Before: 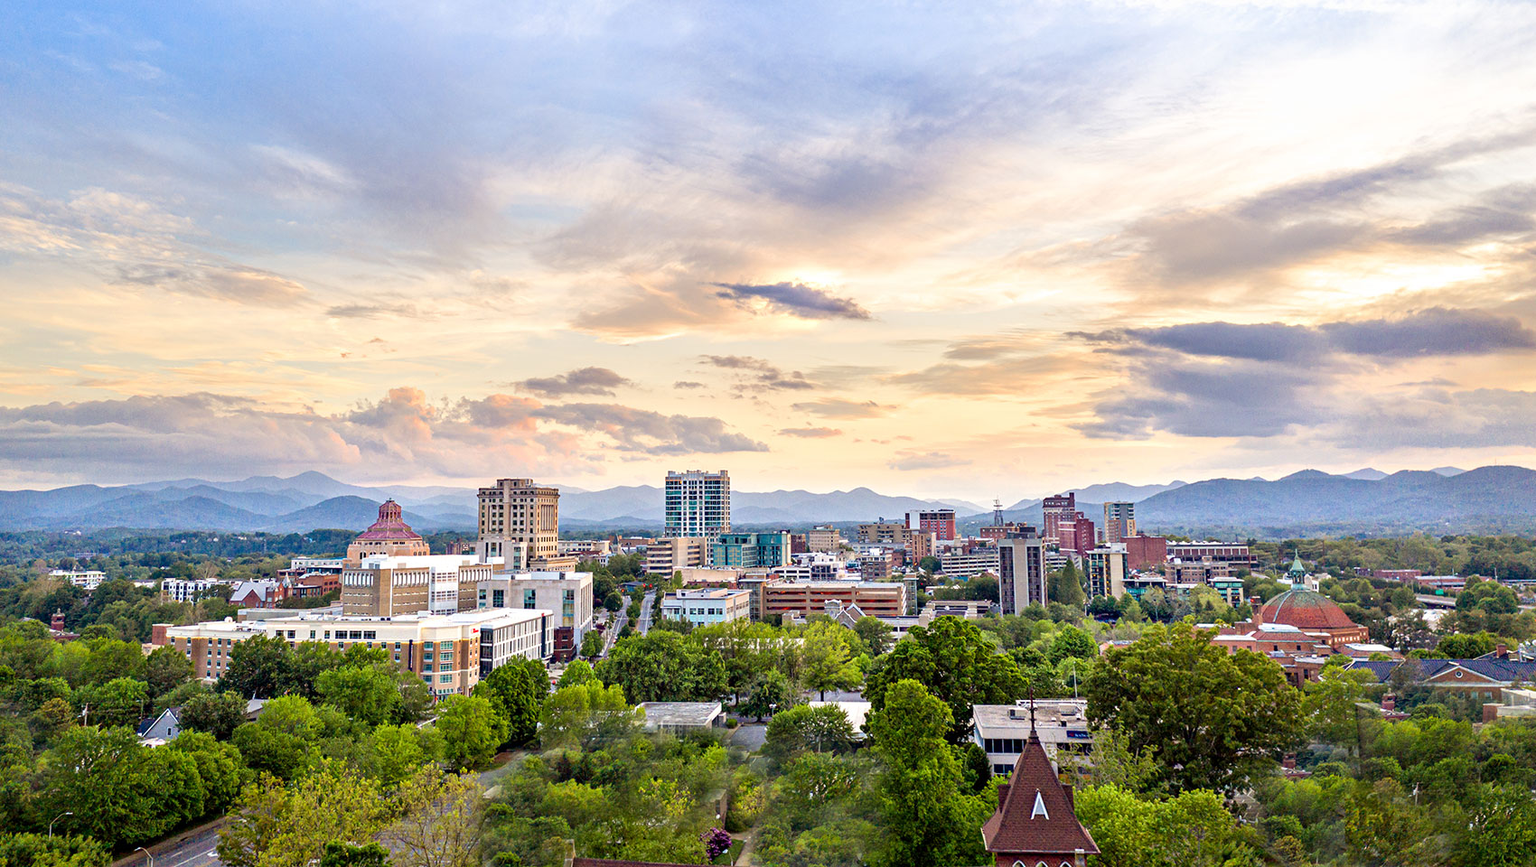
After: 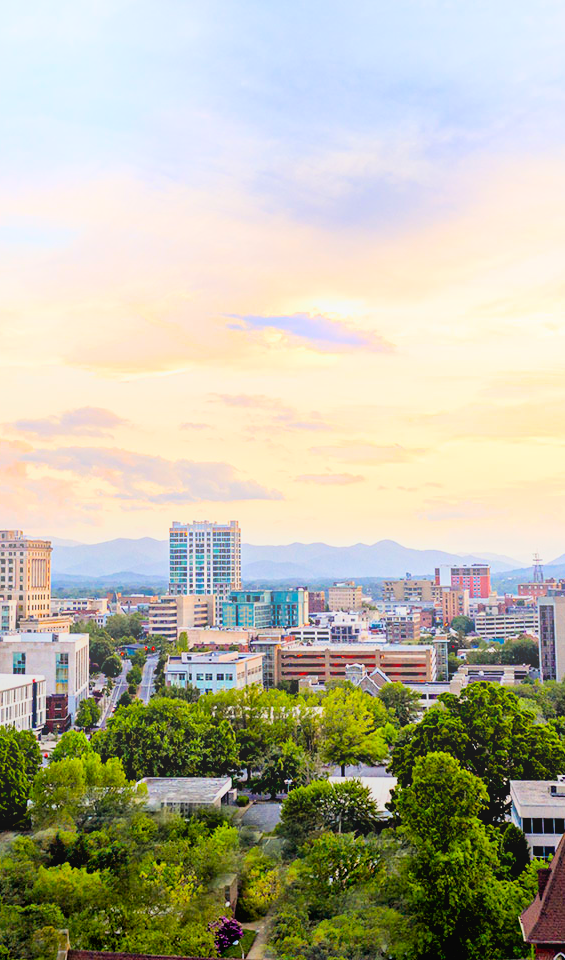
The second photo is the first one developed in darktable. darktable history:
crop: left 33.36%, right 33.36%
local contrast: mode bilateral grid, contrast 20, coarseness 50, detail 130%, midtone range 0.2
bloom: threshold 82.5%, strength 16.25%
filmic rgb: black relative exposure -7.6 EV, white relative exposure 4.64 EV, threshold 3 EV, target black luminance 0%, hardness 3.55, latitude 50.51%, contrast 1.033, highlights saturation mix 10%, shadows ↔ highlights balance -0.198%, color science v4 (2020), enable highlight reconstruction true
